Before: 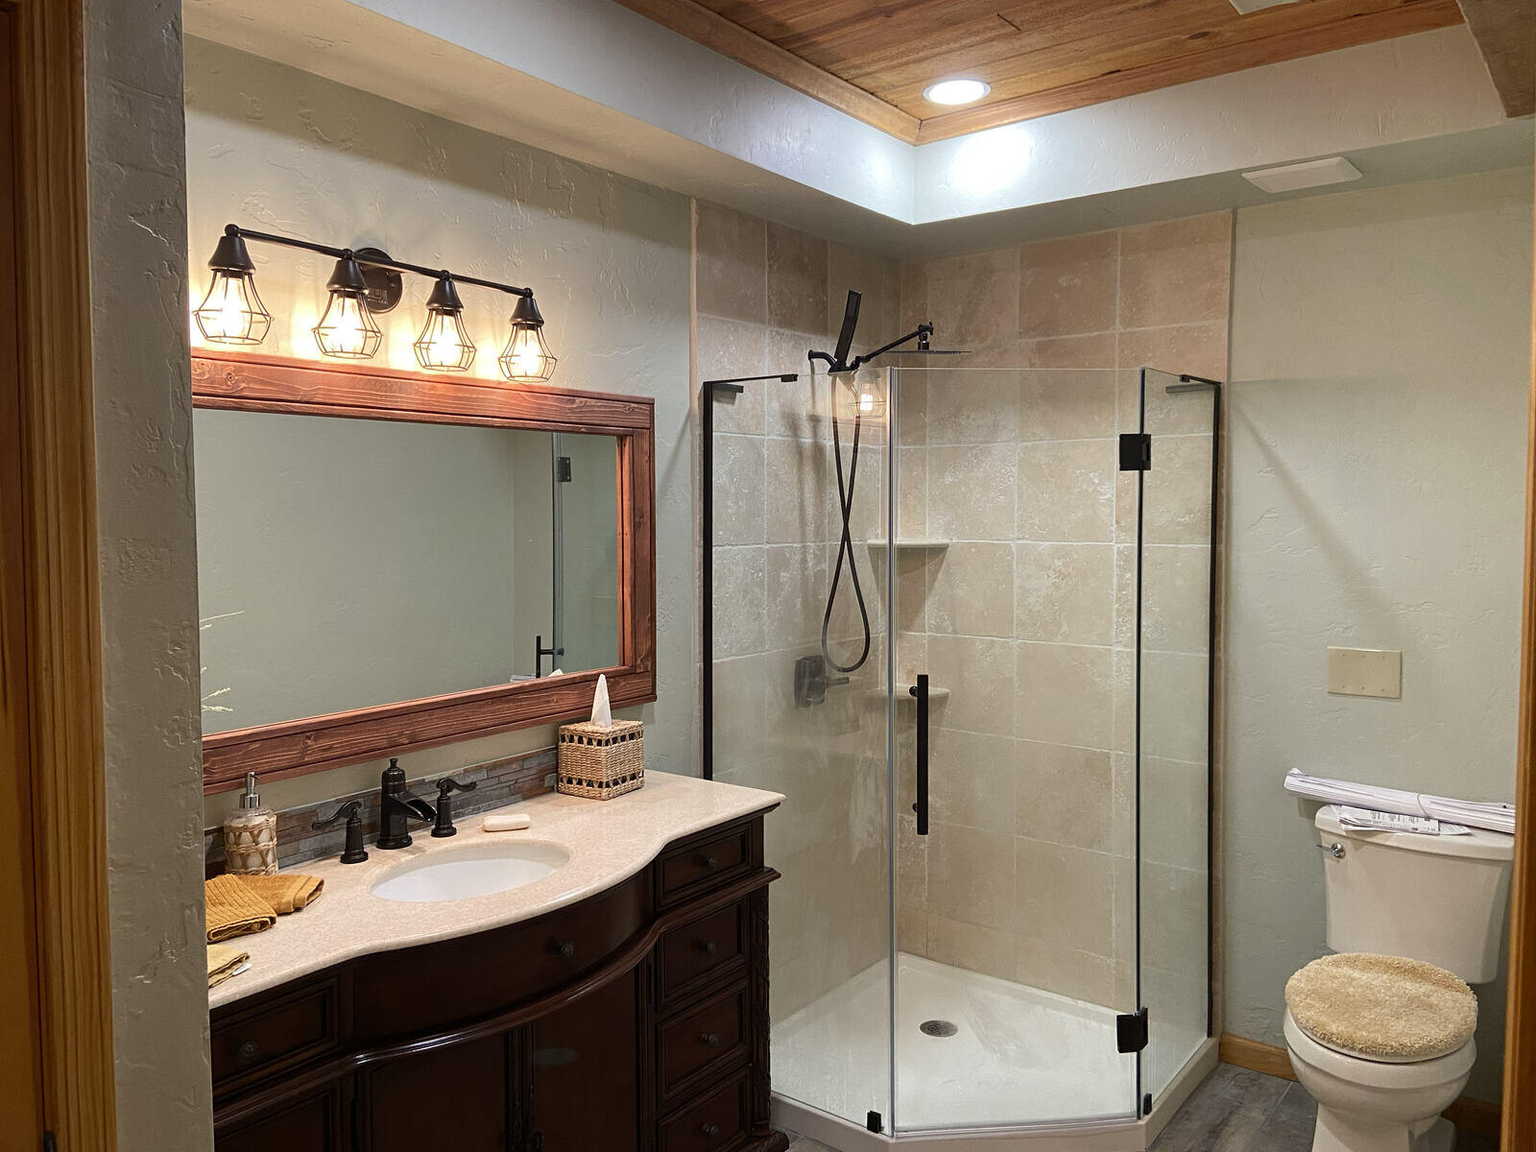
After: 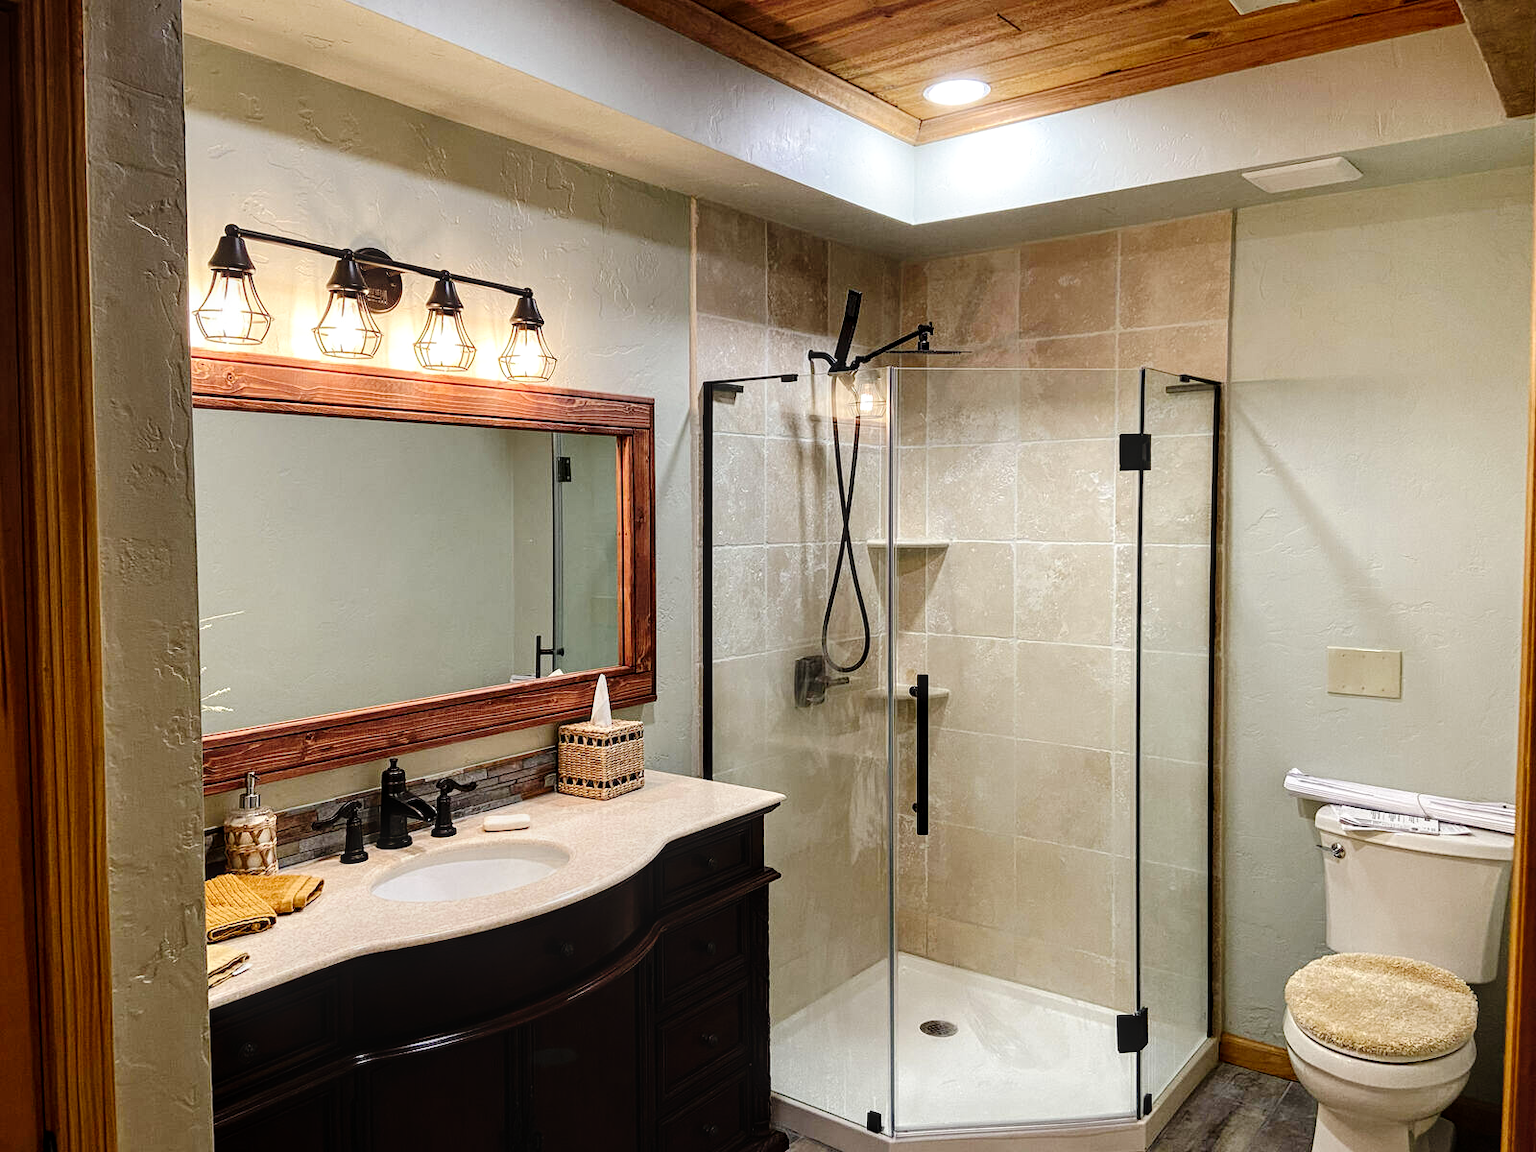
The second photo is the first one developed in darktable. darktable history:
local contrast: on, module defaults
tone curve: curves: ch0 [(0, 0) (0.003, 0.003) (0.011, 0.005) (0.025, 0.008) (0.044, 0.012) (0.069, 0.02) (0.1, 0.031) (0.136, 0.047) (0.177, 0.088) (0.224, 0.141) (0.277, 0.222) (0.335, 0.32) (0.399, 0.425) (0.468, 0.524) (0.543, 0.623) (0.623, 0.716) (0.709, 0.796) (0.801, 0.88) (0.898, 0.959) (1, 1)], preserve colors none
